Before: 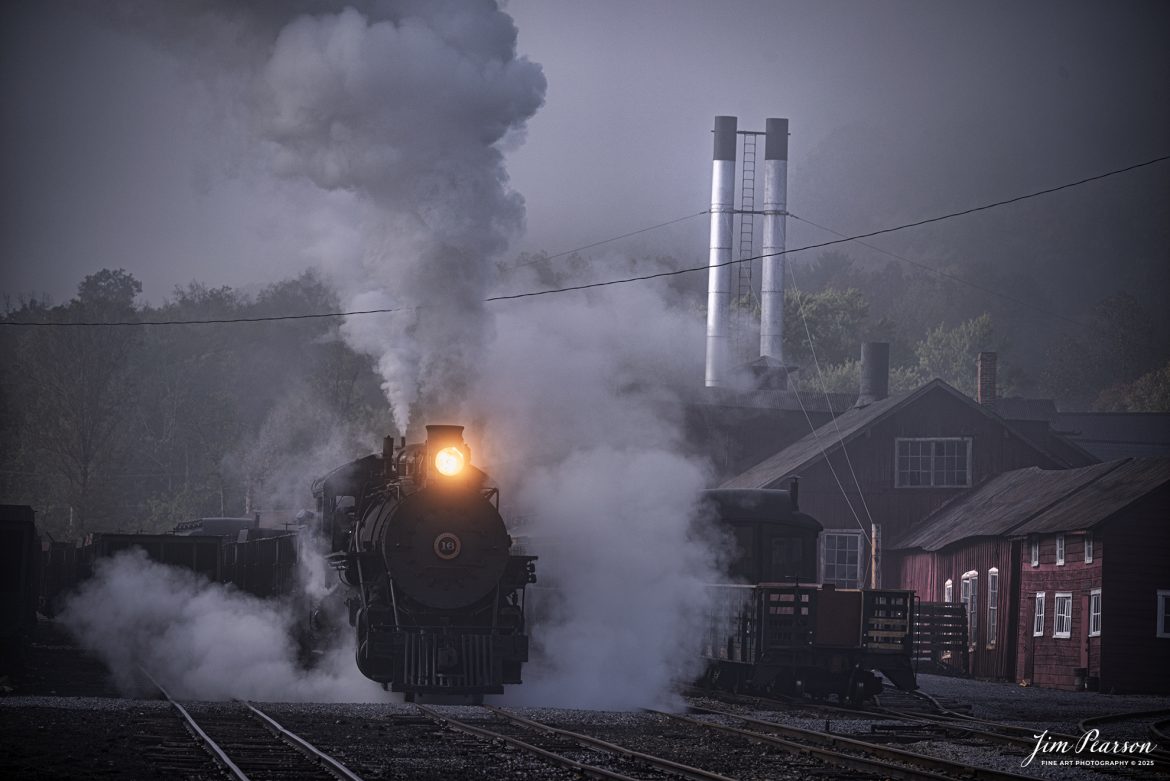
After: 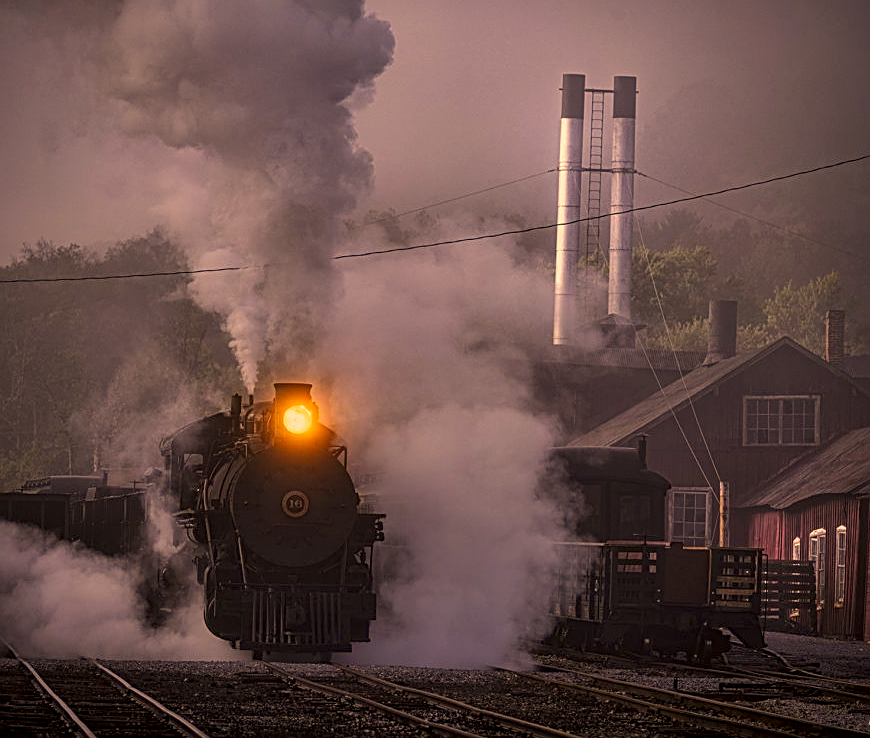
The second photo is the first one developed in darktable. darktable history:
local contrast: detail 130%
crop and rotate: left 12.993%, top 5.399%, right 12.586%
exposure: exposure -0.244 EV, compensate exposure bias true, compensate highlight preservation false
color correction: highlights a* 18.1, highlights b* 35.62, shadows a* 1.62, shadows b* 6.14, saturation 1.02
sharpen: on, module defaults
contrast brightness saturation: contrast 0.038, saturation 0.156
color balance rgb: perceptual saturation grading › global saturation 17.366%
